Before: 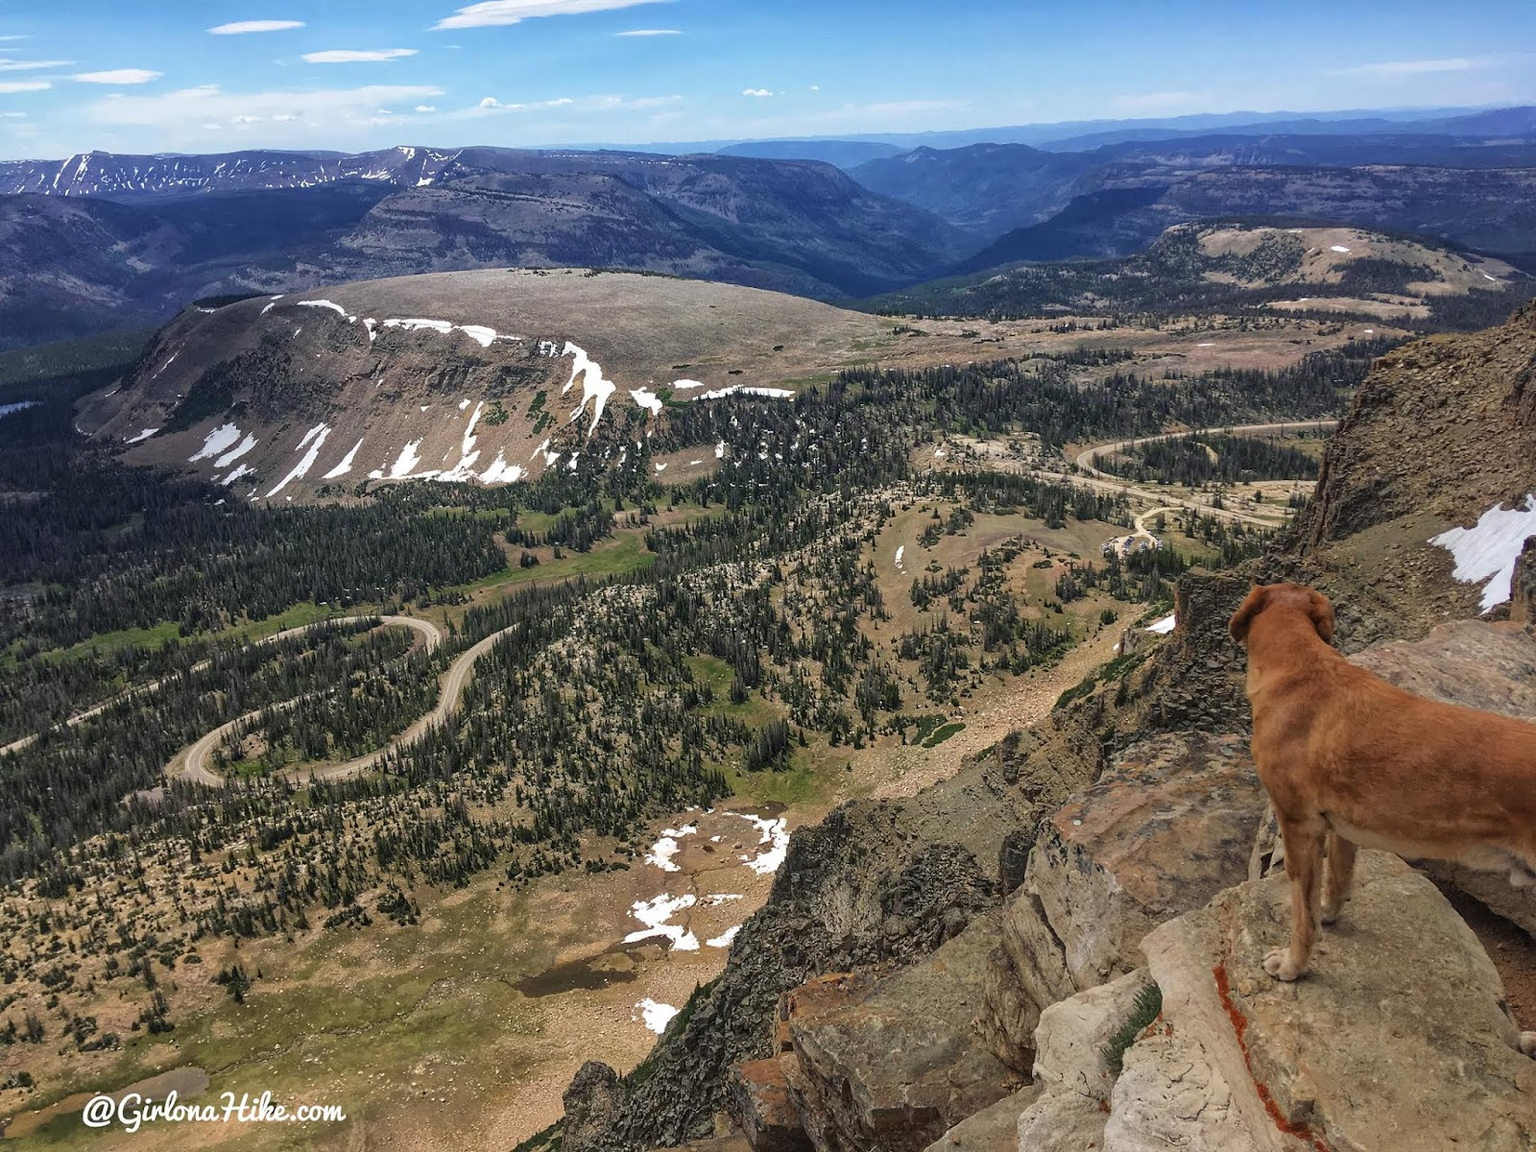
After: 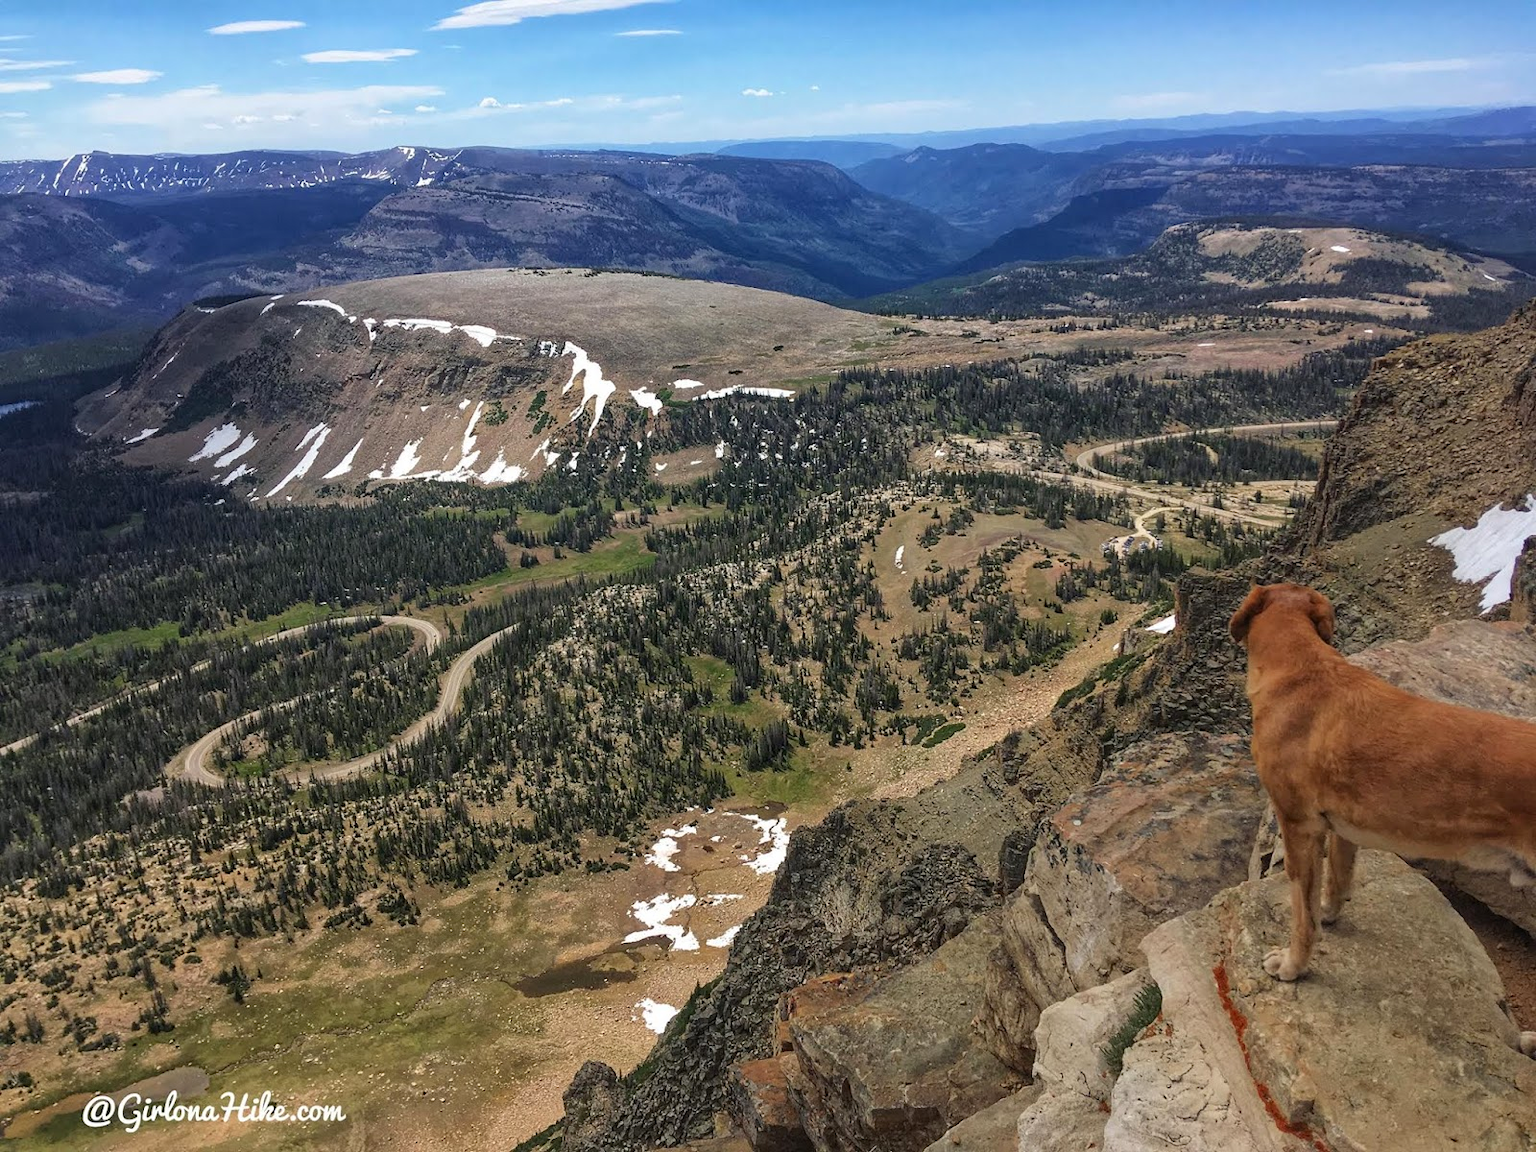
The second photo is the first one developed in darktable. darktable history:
contrast brightness saturation: contrast 0.038, saturation 0.074
